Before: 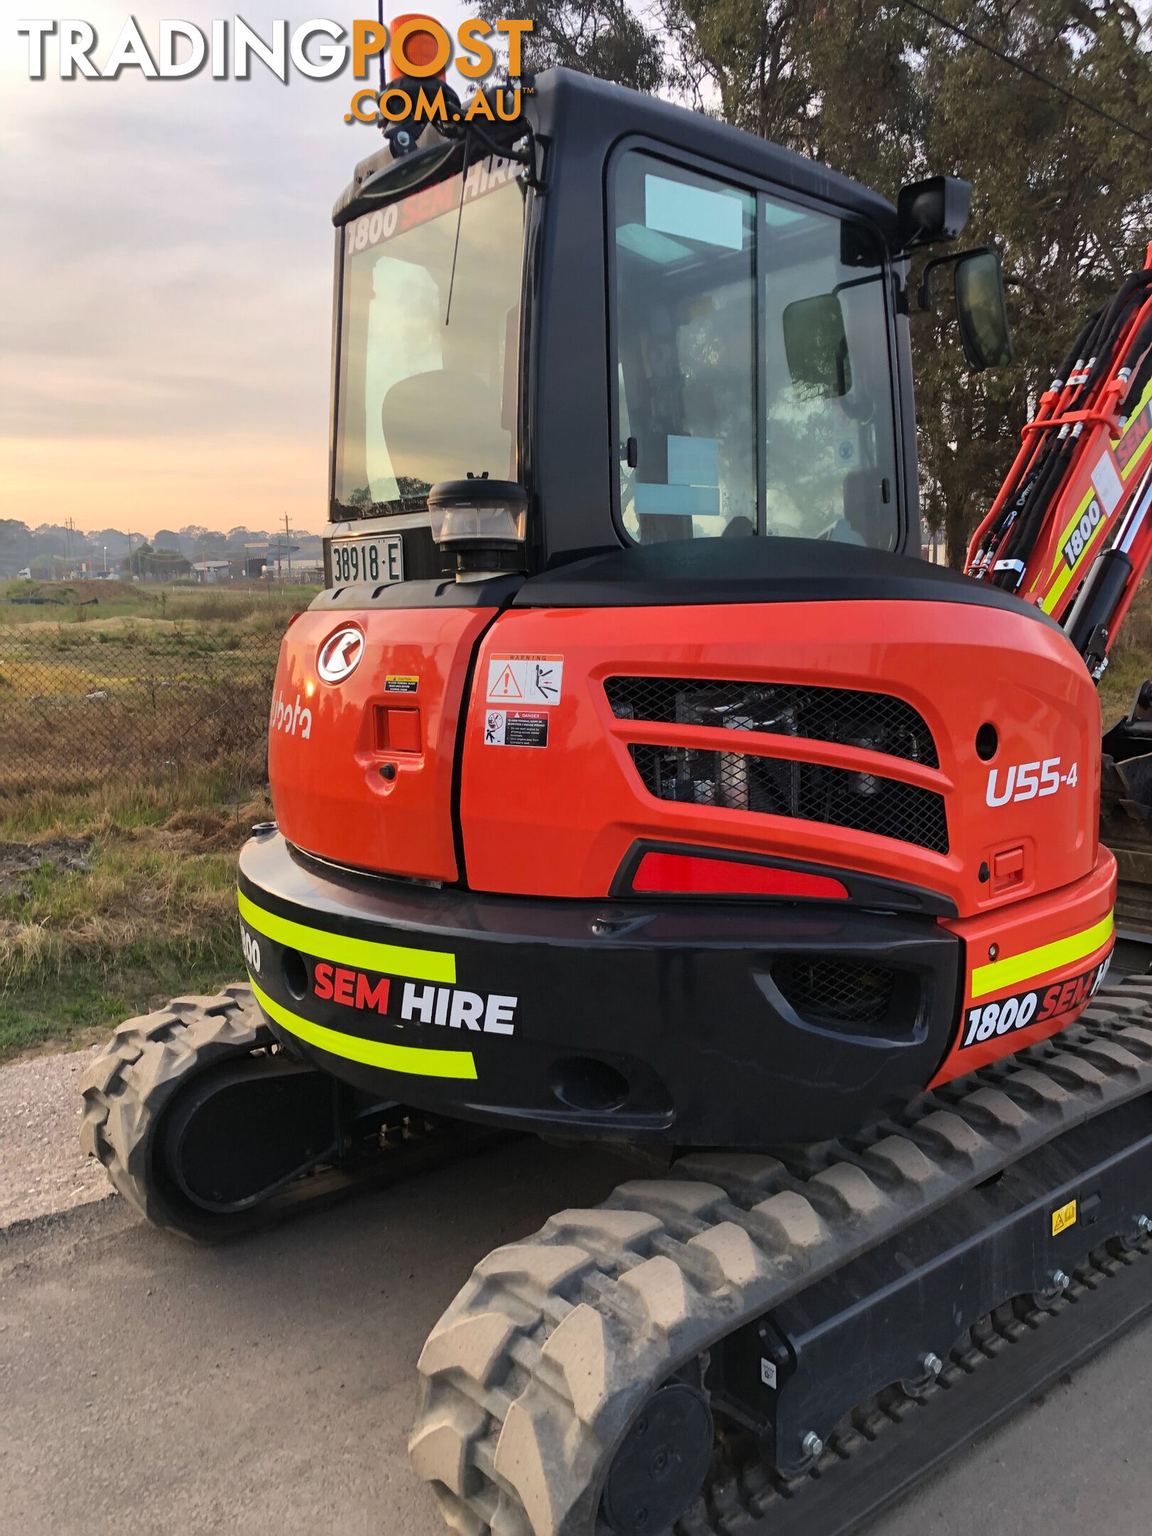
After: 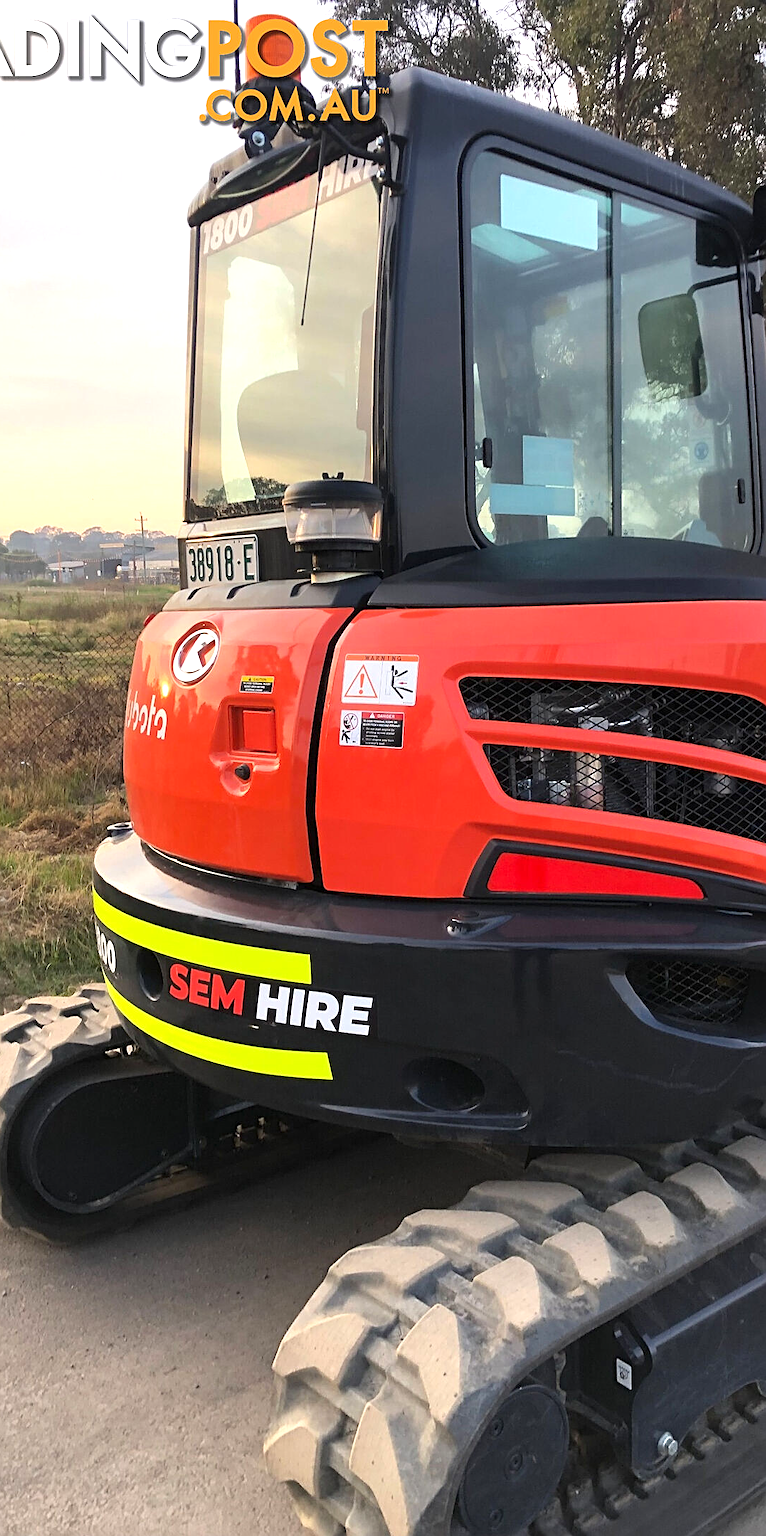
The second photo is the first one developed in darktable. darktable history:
levels: white 90.7%
exposure: exposure 0.641 EV, compensate highlight preservation false
sharpen: on, module defaults
crop and rotate: left 12.646%, right 20.823%
